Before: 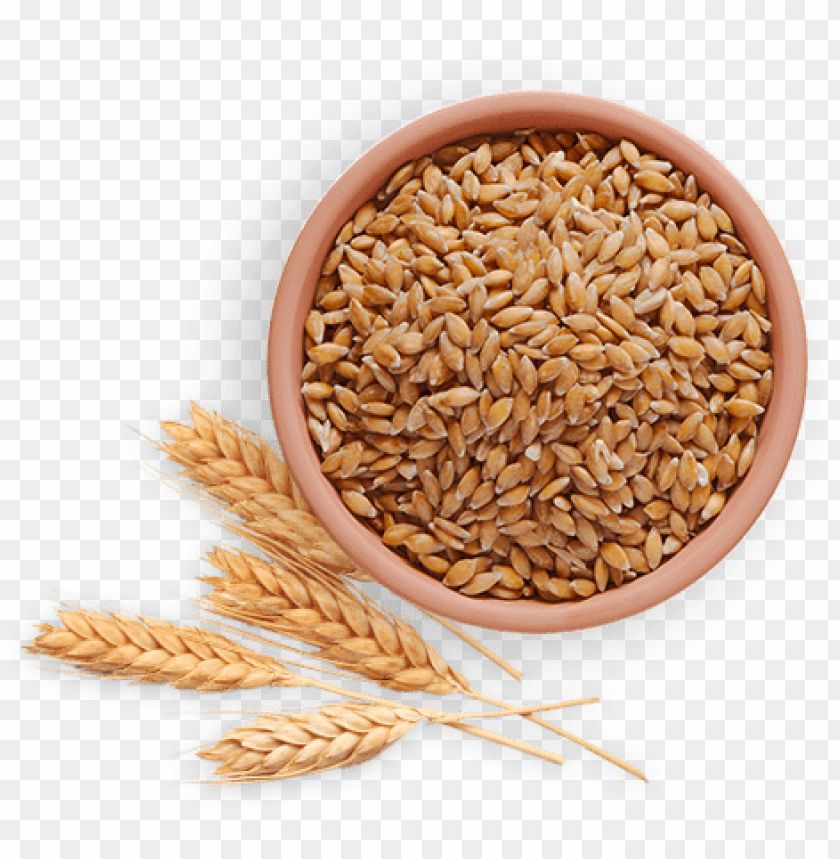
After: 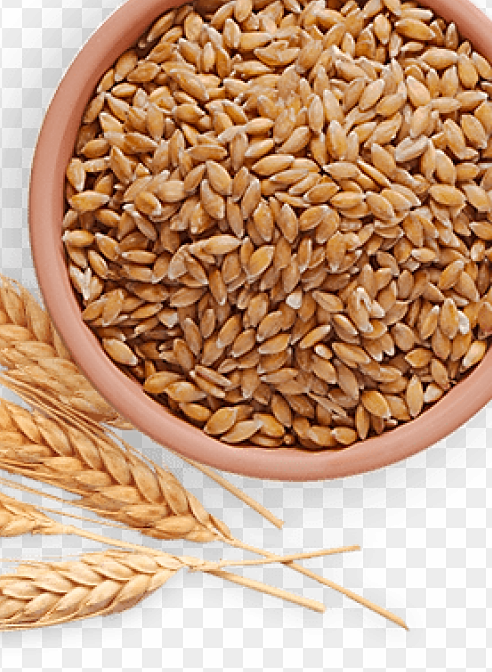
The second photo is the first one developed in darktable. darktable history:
crop and rotate: left 28.529%, top 17.713%, right 12.799%, bottom 3.957%
sharpen: on, module defaults
